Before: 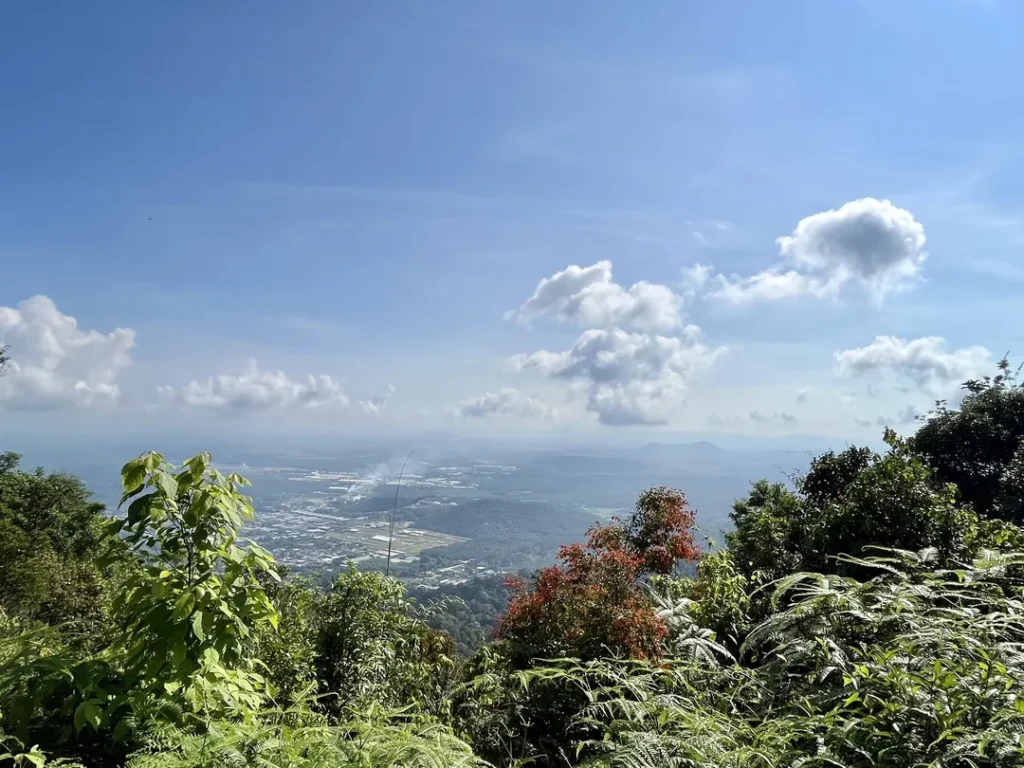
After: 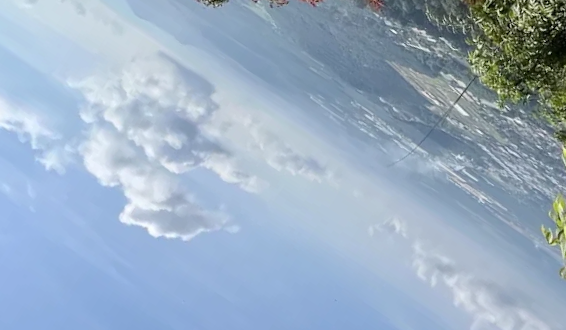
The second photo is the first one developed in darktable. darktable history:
tone equalizer: mask exposure compensation -0.502 EV
crop and rotate: angle 147.18°, left 9.16%, top 15.652%, right 4.426%, bottom 17.006%
